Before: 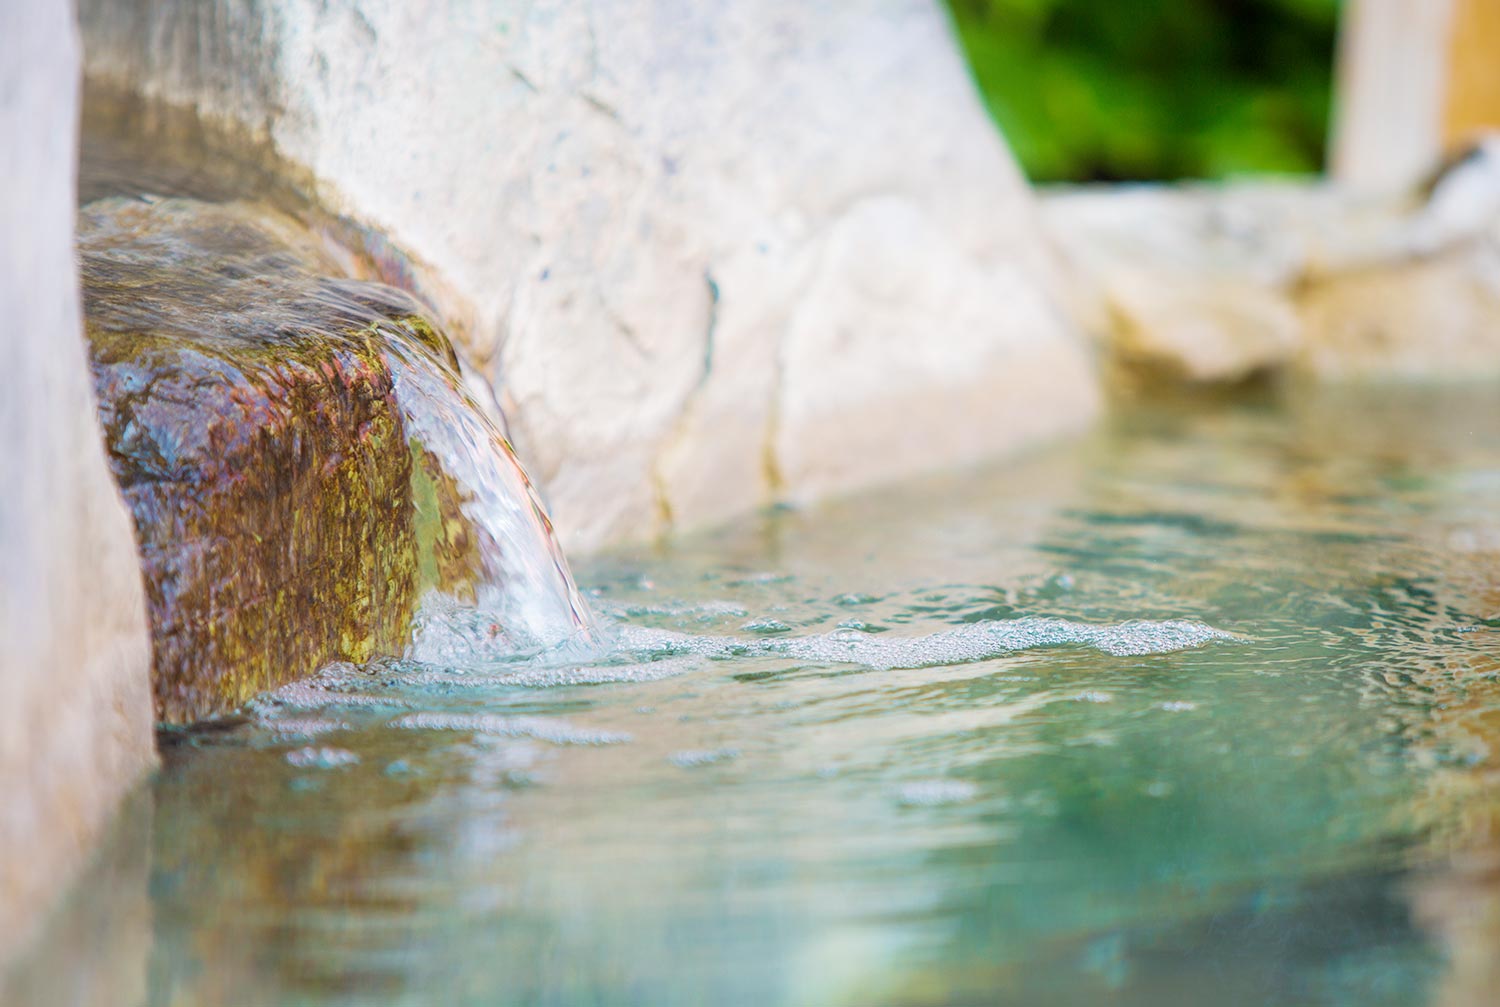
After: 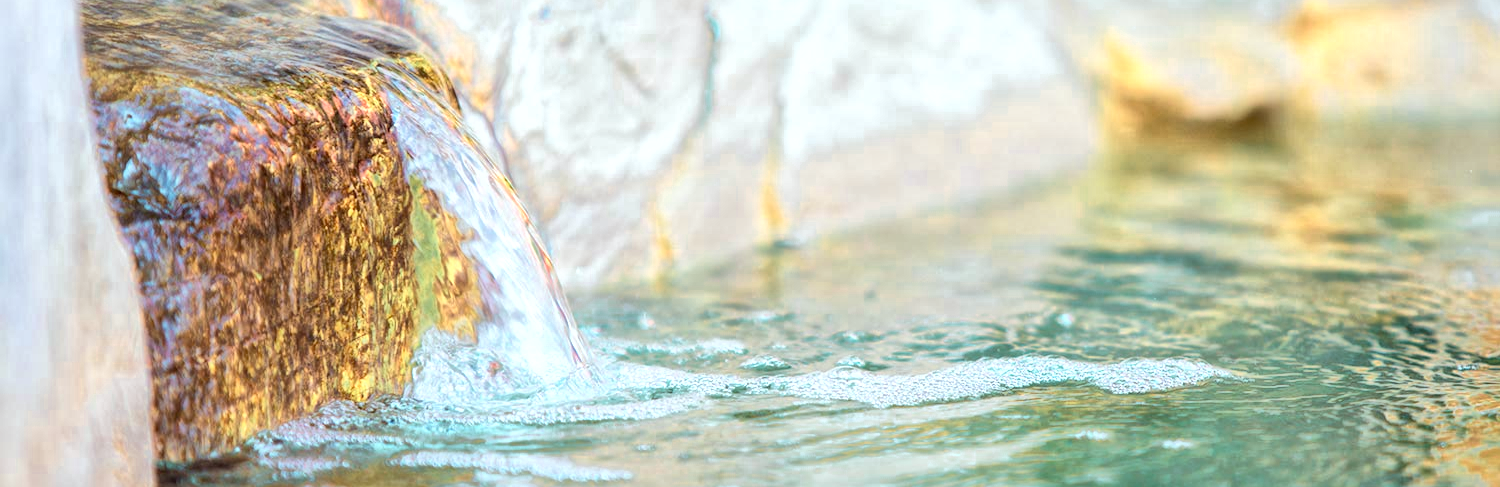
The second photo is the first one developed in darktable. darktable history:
exposure: black level correction 0.009, exposure 0.014 EV, compensate highlight preservation false
crop and rotate: top 26.056%, bottom 25.543%
velvia: on, module defaults
tone equalizer: -8 EV -0.417 EV, -7 EV -0.389 EV, -6 EV -0.333 EV, -5 EV -0.222 EV, -3 EV 0.222 EV, -2 EV 0.333 EV, -1 EV 0.389 EV, +0 EV 0.417 EV, edges refinement/feathering 500, mask exposure compensation -1.57 EV, preserve details no
color correction: highlights a* -4.98, highlights b* -3.76, shadows a* 3.83, shadows b* 4.08
global tonemap: drago (1, 100), detail 1
color zones: curves: ch0 [(0.018, 0.548) (0.197, 0.654) (0.425, 0.447) (0.605, 0.658) (0.732, 0.579)]; ch1 [(0.105, 0.531) (0.224, 0.531) (0.386, 0.39) (0.618, 0.456) (0.732, 0.456) (0.956, 0.421)]; ch2 [(0.039, 0.583) (0.215, 0.465) (0.399, 0.544) (0.465, 0.548) (0.614, 0.447) (0.724, 0.43) (0.882, 0.623) (0.956, 0.632)]
